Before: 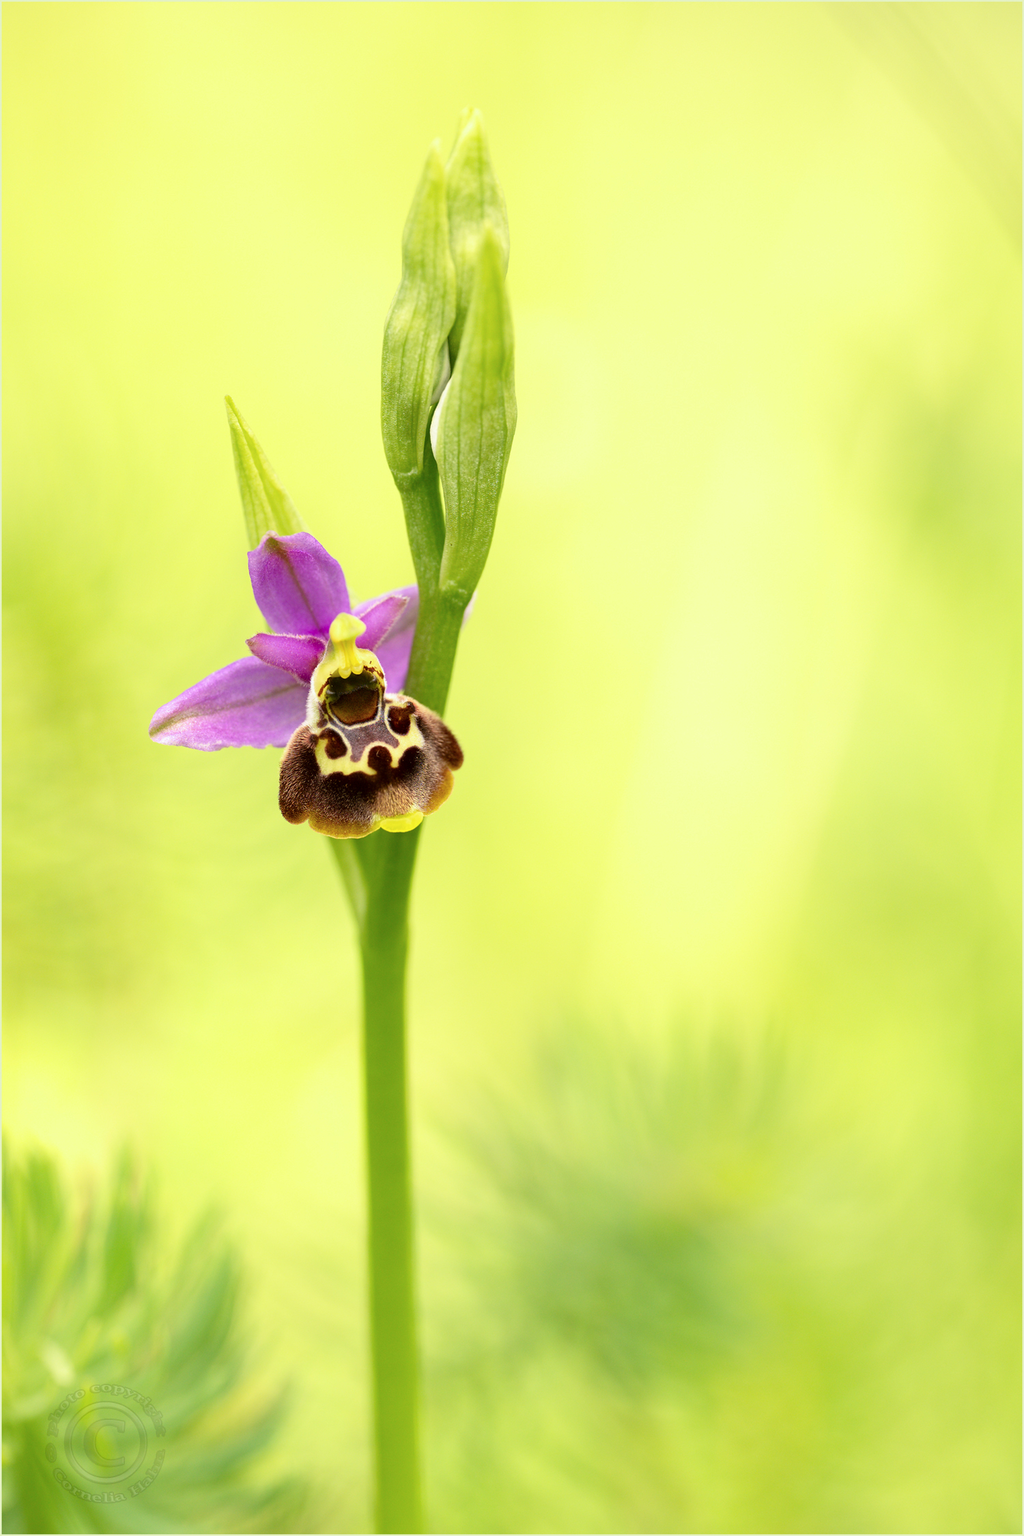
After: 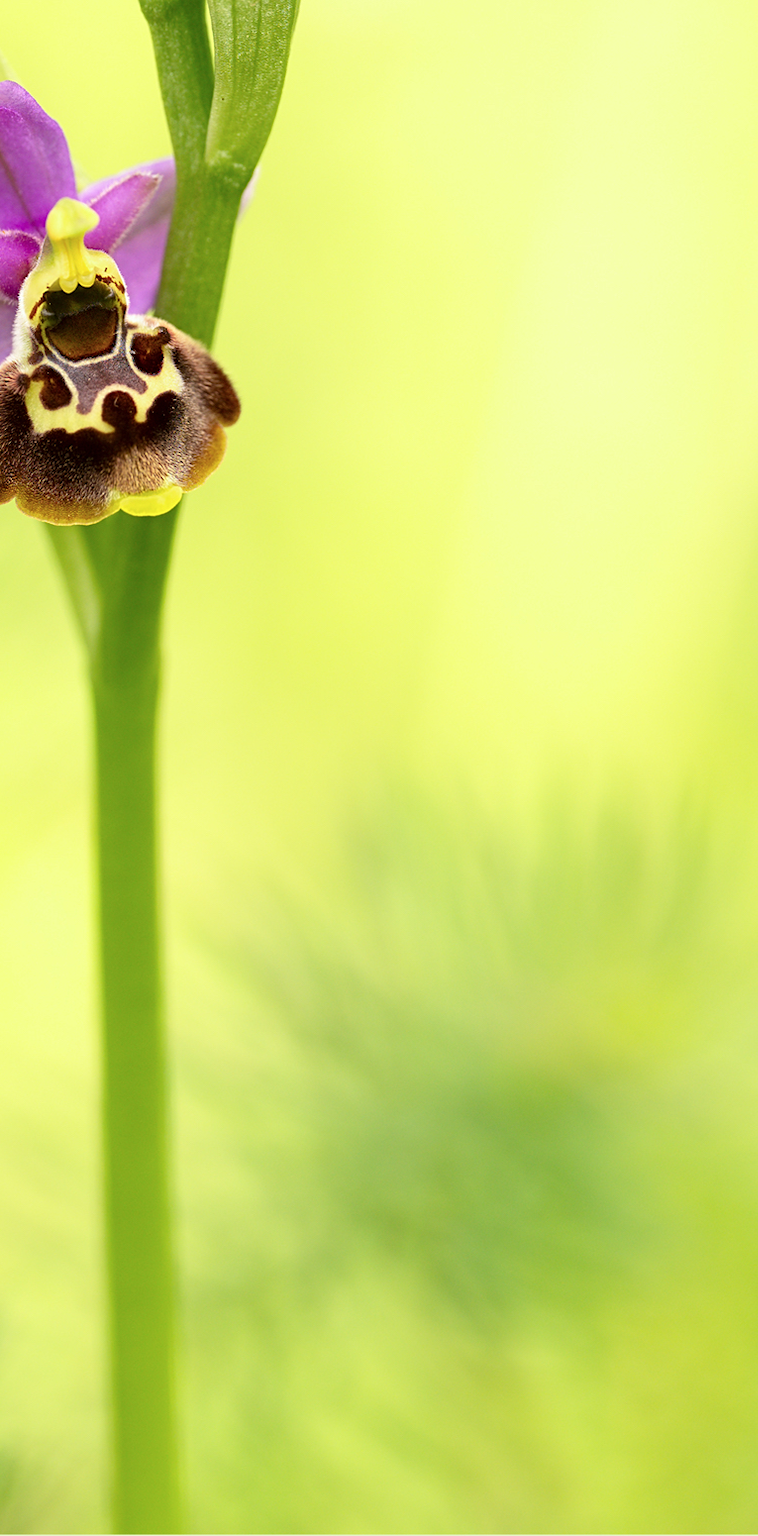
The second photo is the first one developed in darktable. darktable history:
color correction: highlights b* 0.045, saturation 0.984
sharpen: amount 0.217
crop and rotate: left 29.088%, top 31.046%, right 19.808%
